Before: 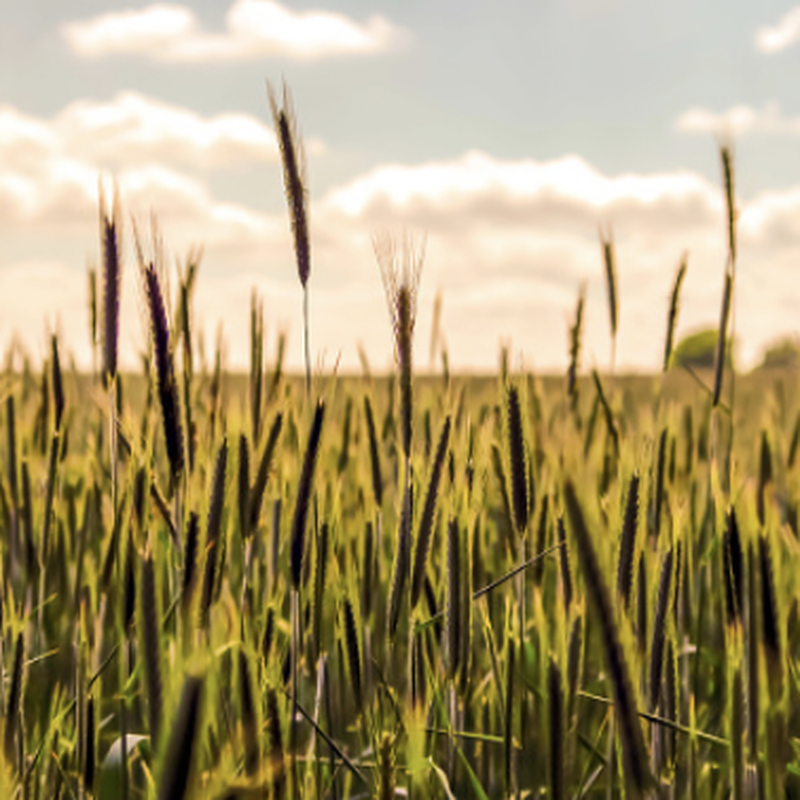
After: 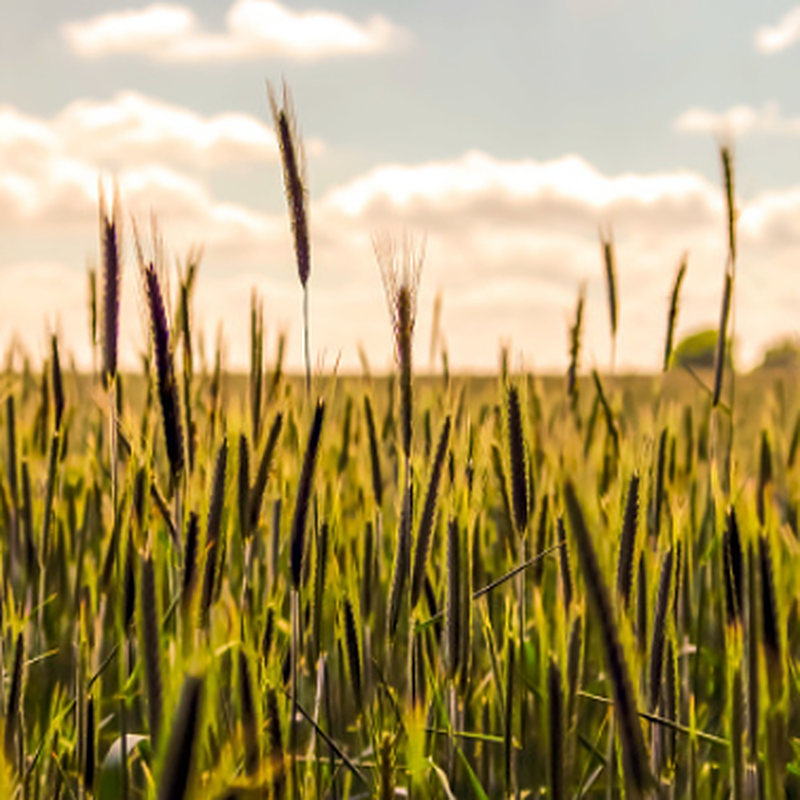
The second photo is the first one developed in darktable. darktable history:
sharpen: amount 0.2
tone equalizer: -8 EV 0.06 EV, smoothing diameter 25%, edges refinement/feathering 10, preserve details guided filter
